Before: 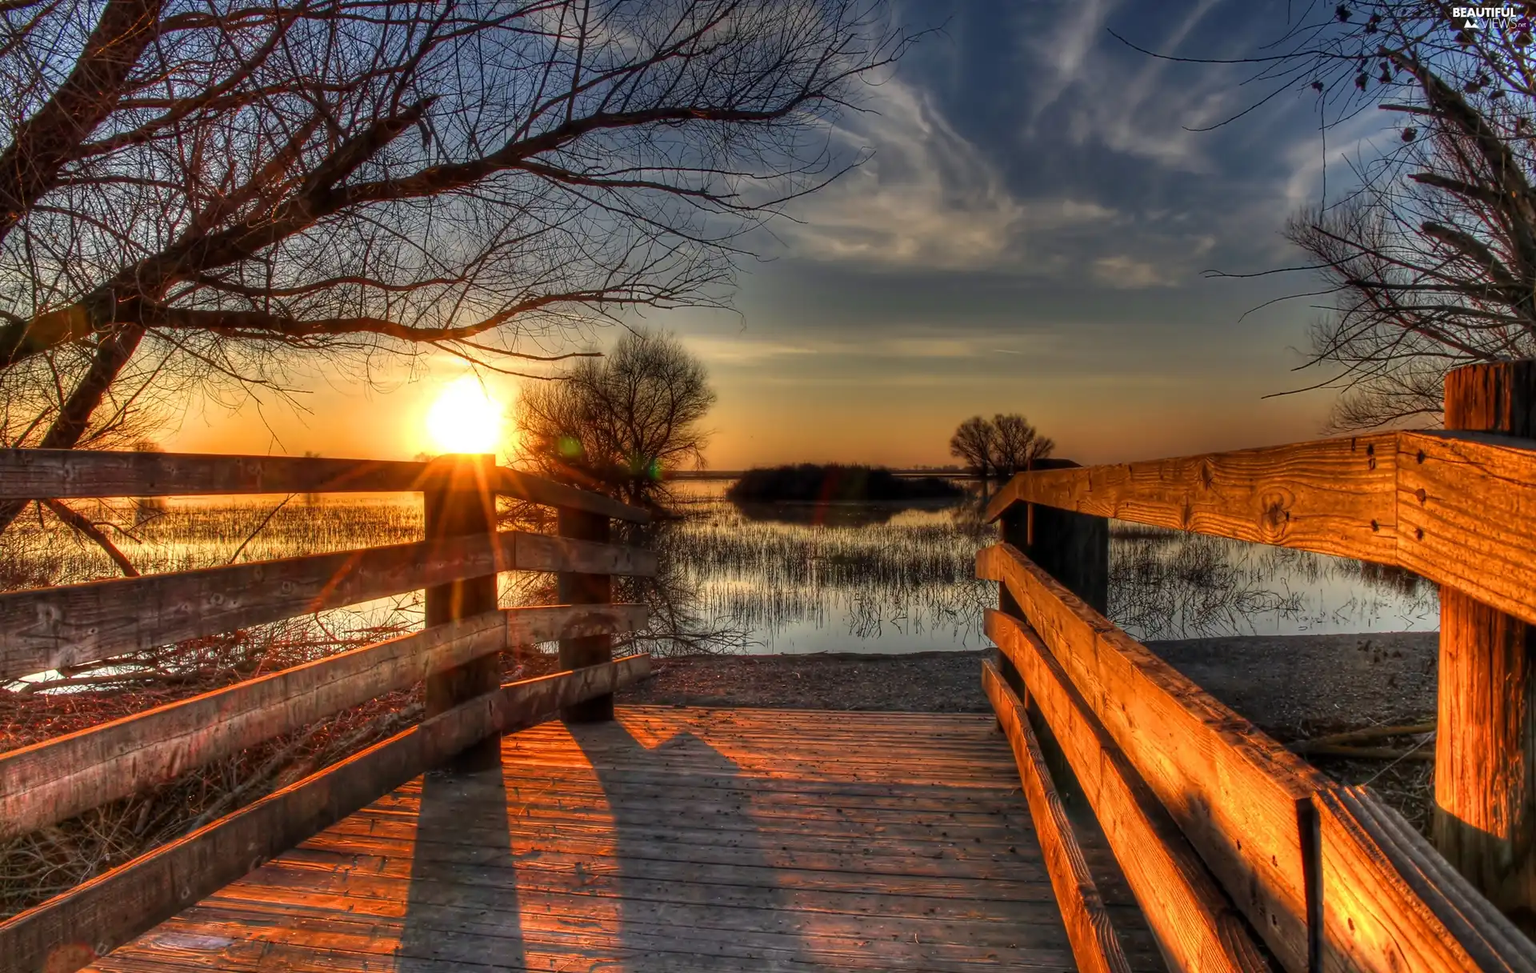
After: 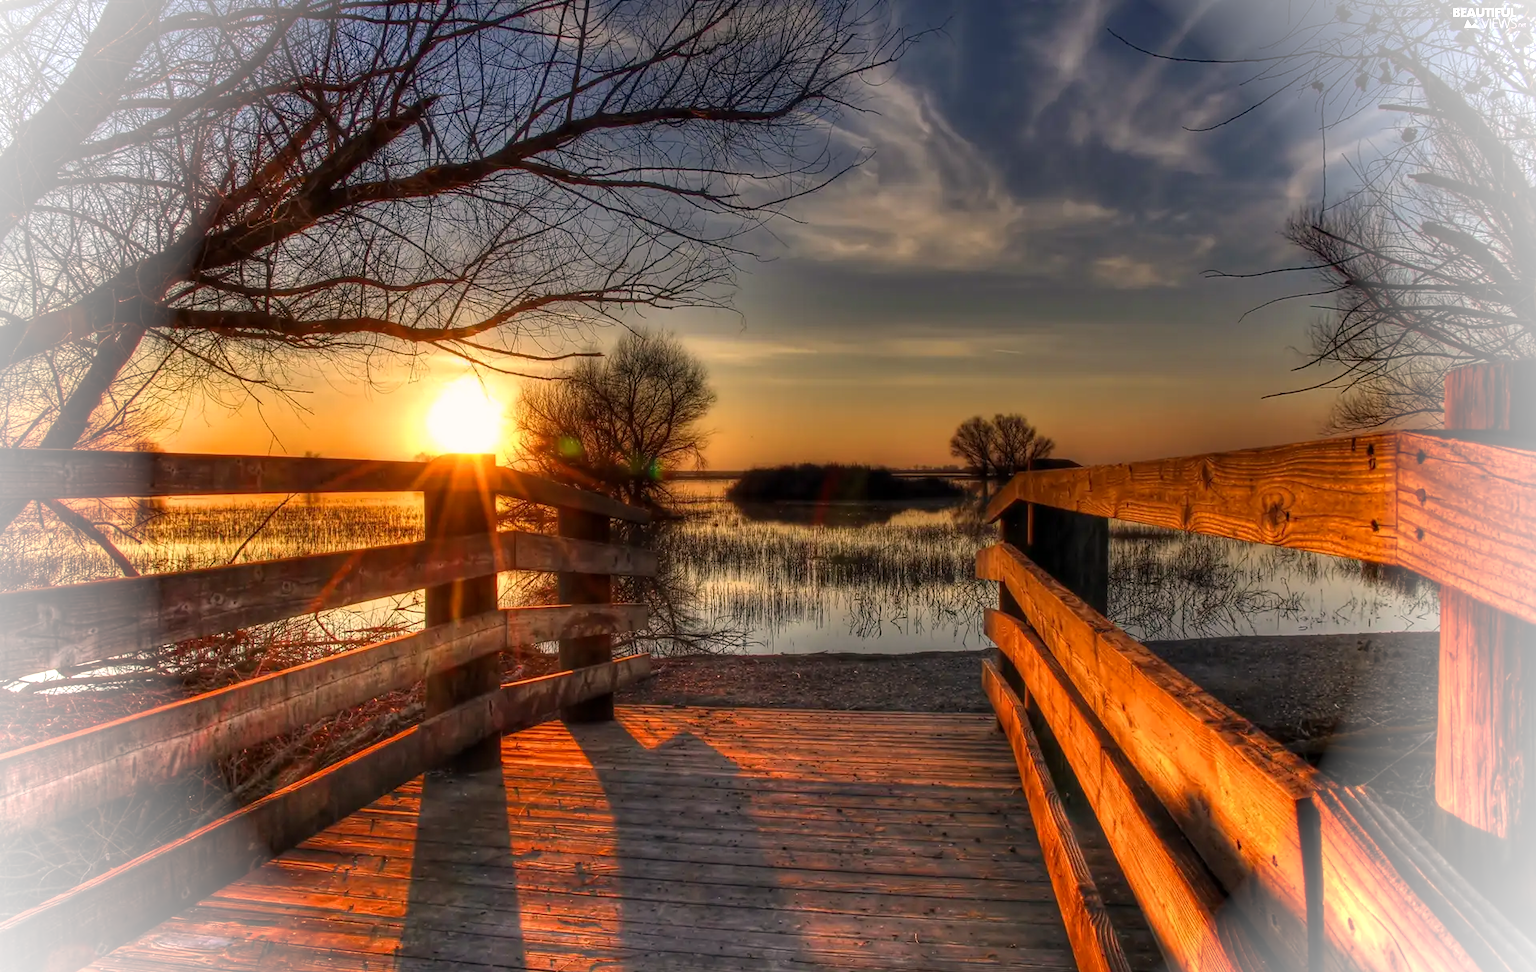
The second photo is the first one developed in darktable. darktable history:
color correction: highlights a* 5.74, highlights b* 4.85
vignetting: brightness 0.993, saturation -0.492
